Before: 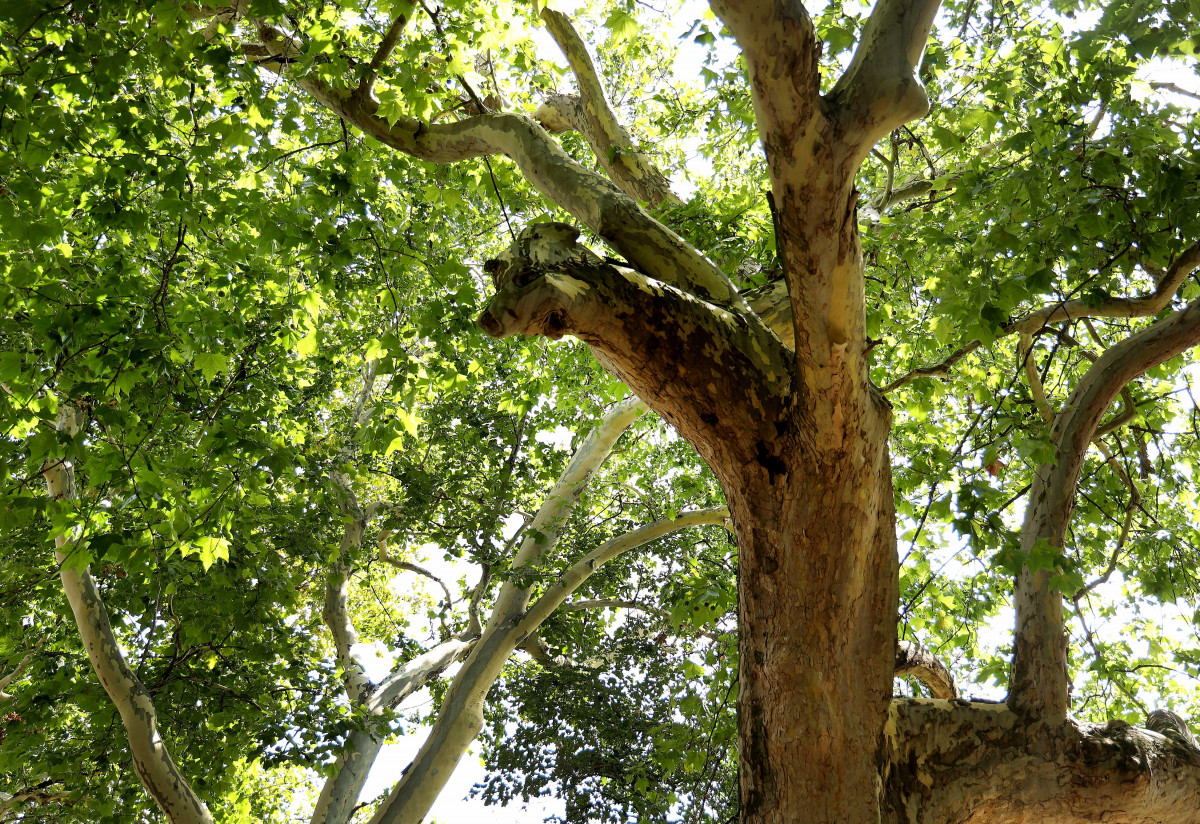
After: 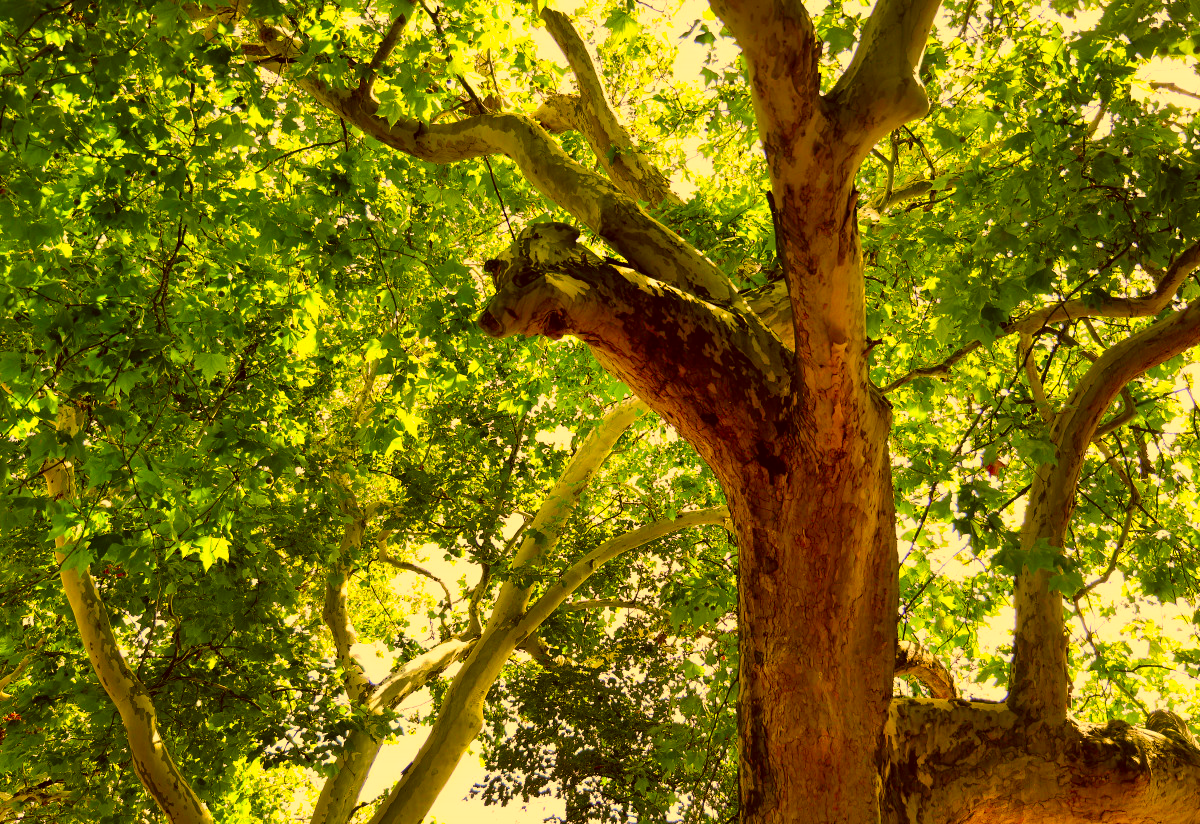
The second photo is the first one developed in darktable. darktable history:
color correction: highlights a* 10.44, highlights b* 30.04, shadows a* 2.73, shadows b* 17.51, saturation 1.72
shadows and highlights: low approximation 0.01, soften with gaussian
contrast equalizer: y [[0.5 ×6], [0.5 ×6], [0.5 ×6], [0 ×6], [0, 0, 0, 0.581, 0.011, 0]]
